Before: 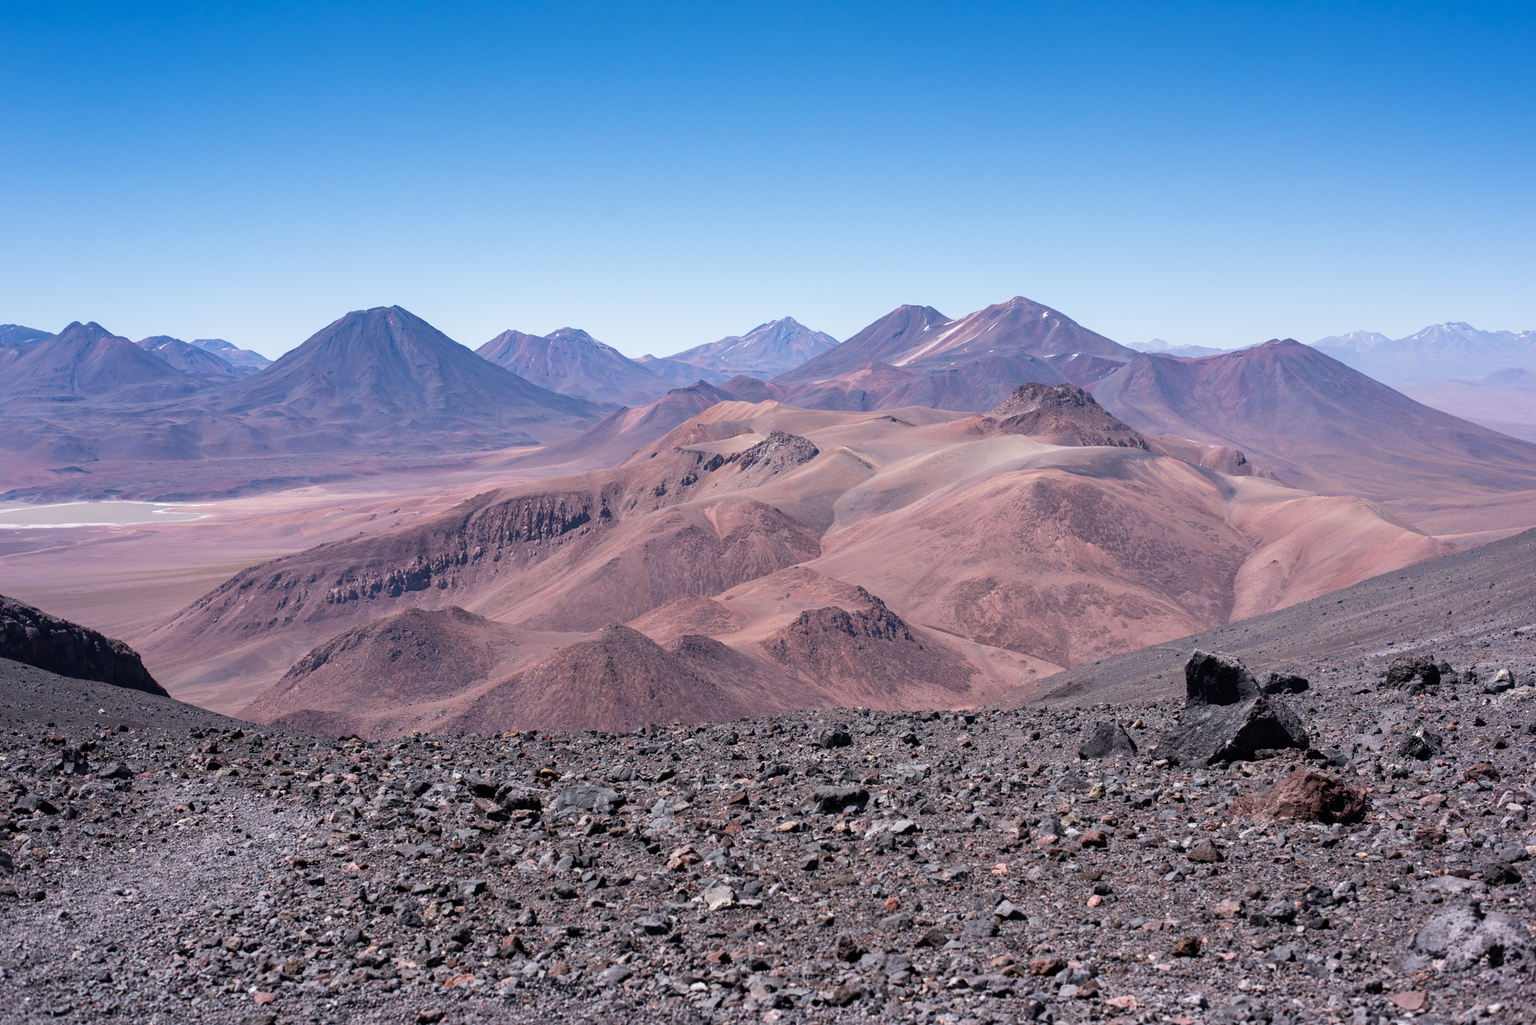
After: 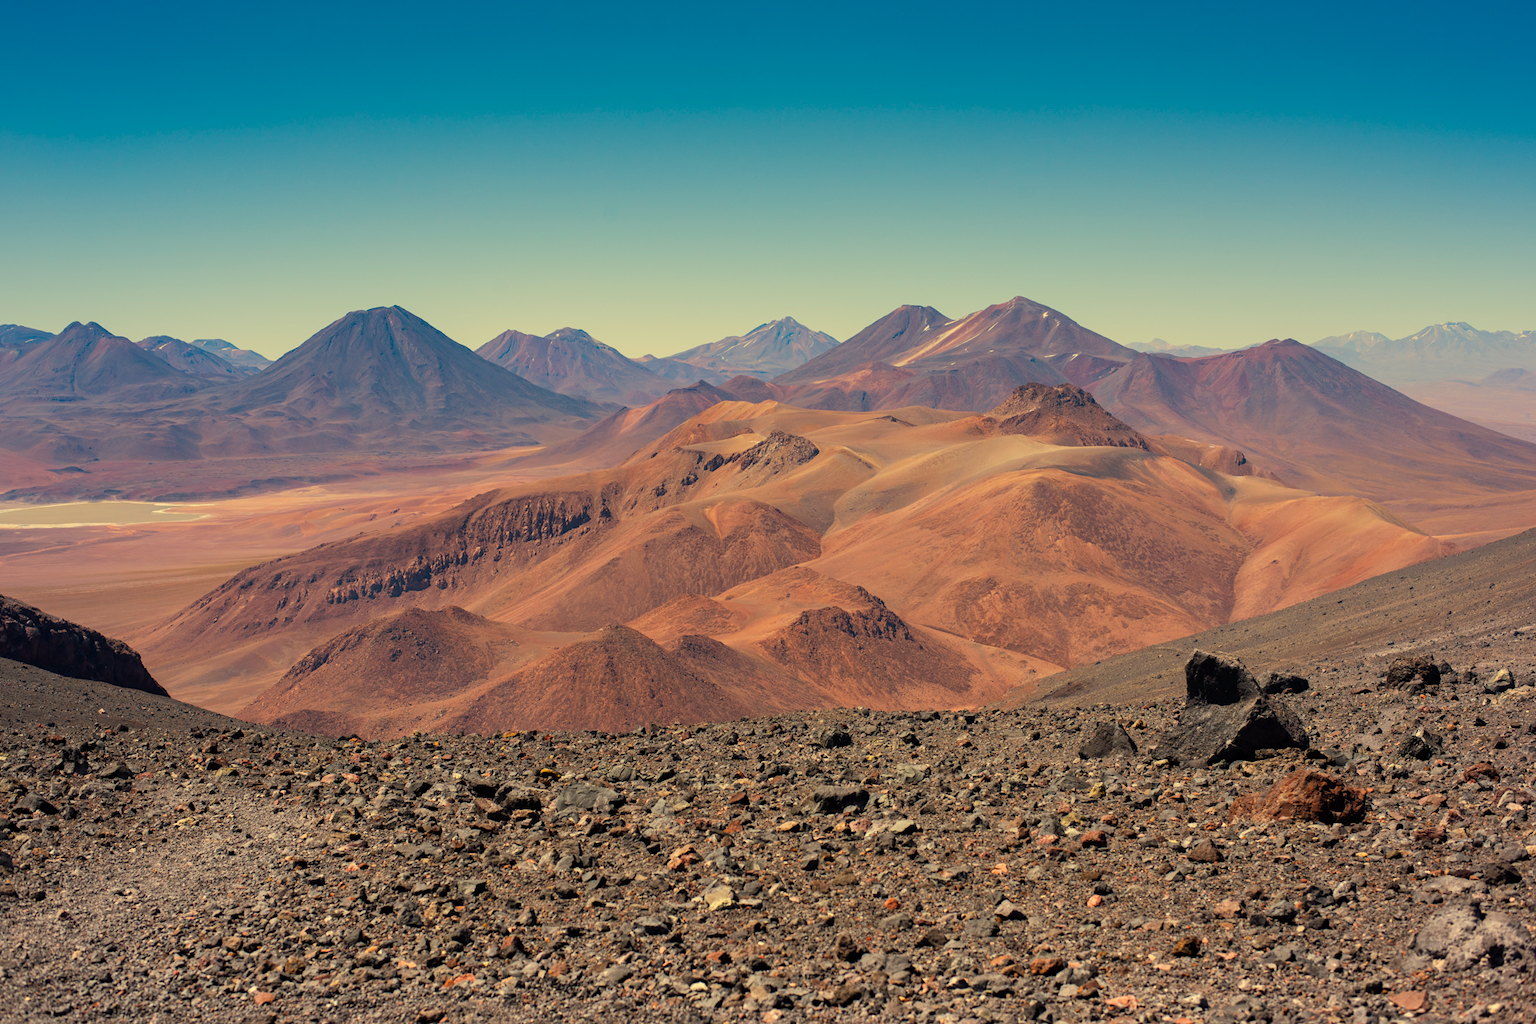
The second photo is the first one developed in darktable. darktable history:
white balance: red 1.08, blue 0.791
color balance rgb: linear chroma grading › global chroma 15%, perceptual saturation grading › global saturation 30%
graduated density: on, module defaults
